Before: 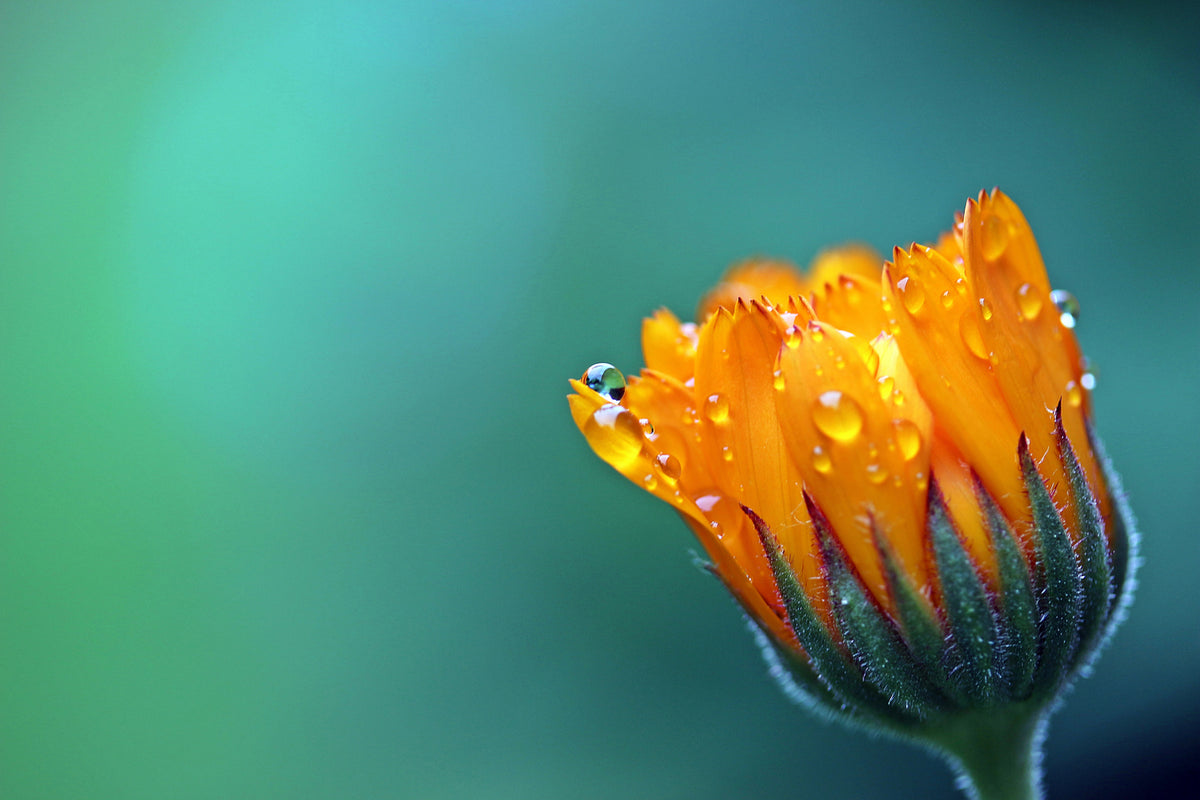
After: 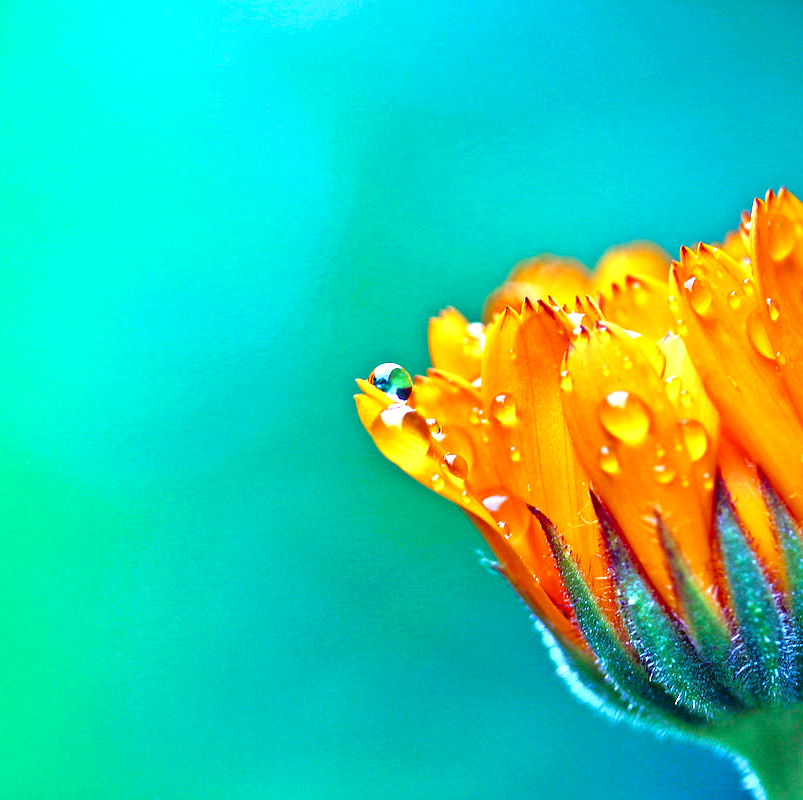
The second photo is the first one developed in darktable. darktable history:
crop and rotate: left 17.824%, right 15.199%
color zones: curves: ch0 [(0.068, 0.464) (0.25, 0.5) (0.48, 0.508) (0.75, 0.536) (0.886, 0.476) (0.967, 0.456)]; ch1 [(0.066, 0.456) (0.25, 0.5) (0.616, 0.508) (0.746, 0.56) (0.934, 0.444)], mix 101.72%
contrast brightness saturation: contrast 0.055, brightness 0.062, saturation 0.015
tone equalizer: -8 EV 1.97 EV, -7 EV 2 EV, -6 EV 1.99 EV, -5 EV 1.97 EV, -4 EV 1.98 EV, -3 EV 1.5 EV, -2 EV 0.974 EV, -1 EV 0.486 EV
local contrast: mode bilateral grid, contrast 99, coarseness 100, detail 165%, midtone range 0.2
tone curve: curves: ch0 [(0.024, 0) (0.075, 0.034) (0.145, 0.098) (0.257, 0.259) (0.408, 0.45) (0.611, 0.64) (0.81, 0.857) (1, 1)]; ch1 [(0, 0) (0.287, 0.198) (0.501, 0.506) (0.56, 0.57) (0.712, 0.777) (0.976, 0.992)]; ch2 [(0, 0) (0.5, 0.5) (0.523, 0.552) (0.59, 0.603) (0.681, 0.754) (1, 1)], color space Lab, independent channels, preserve colors none
velvia: on, module defaults
